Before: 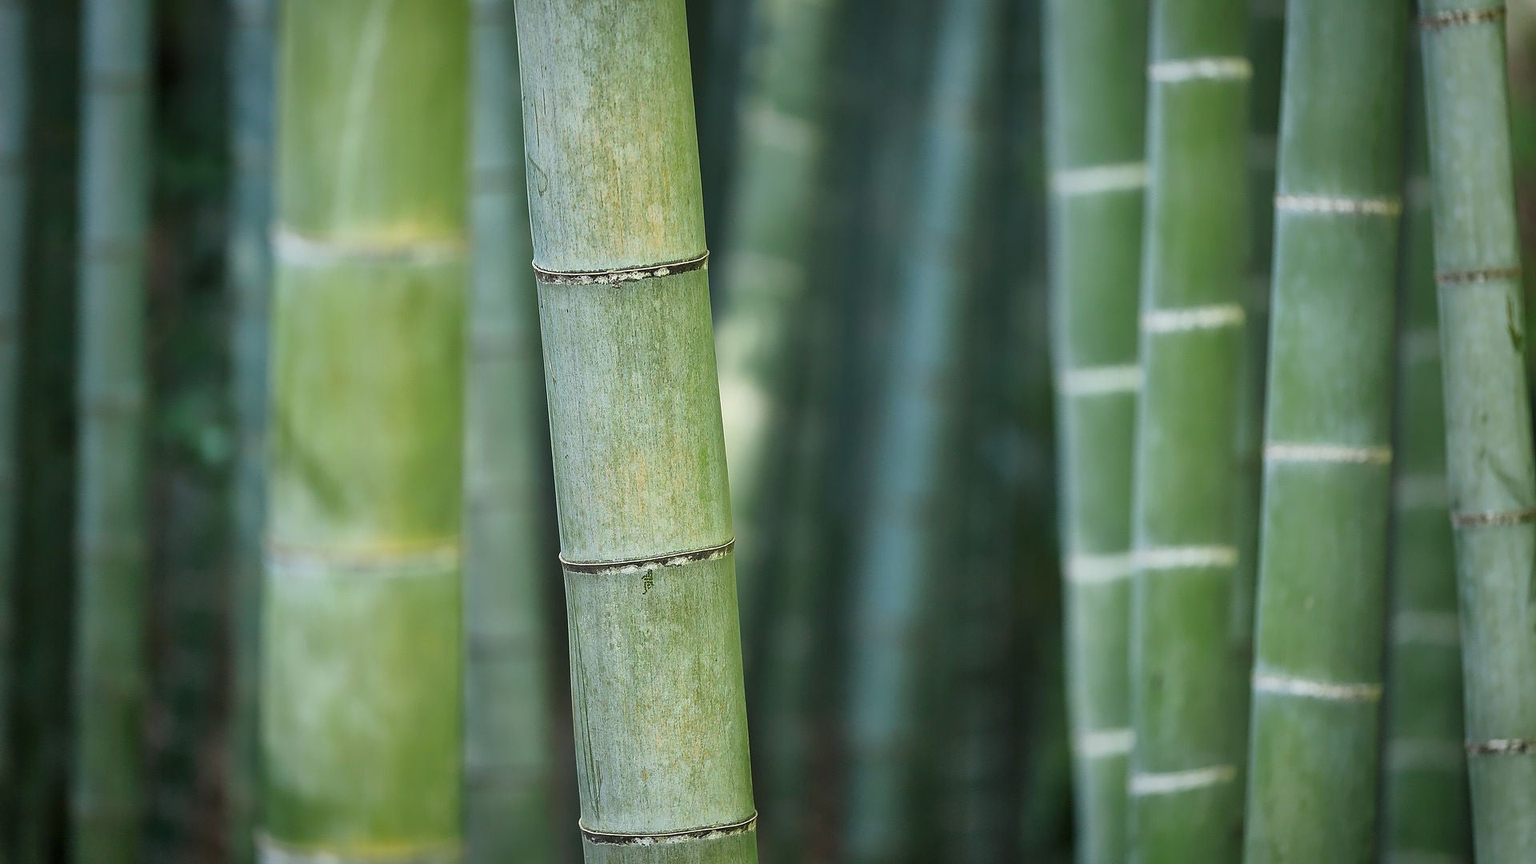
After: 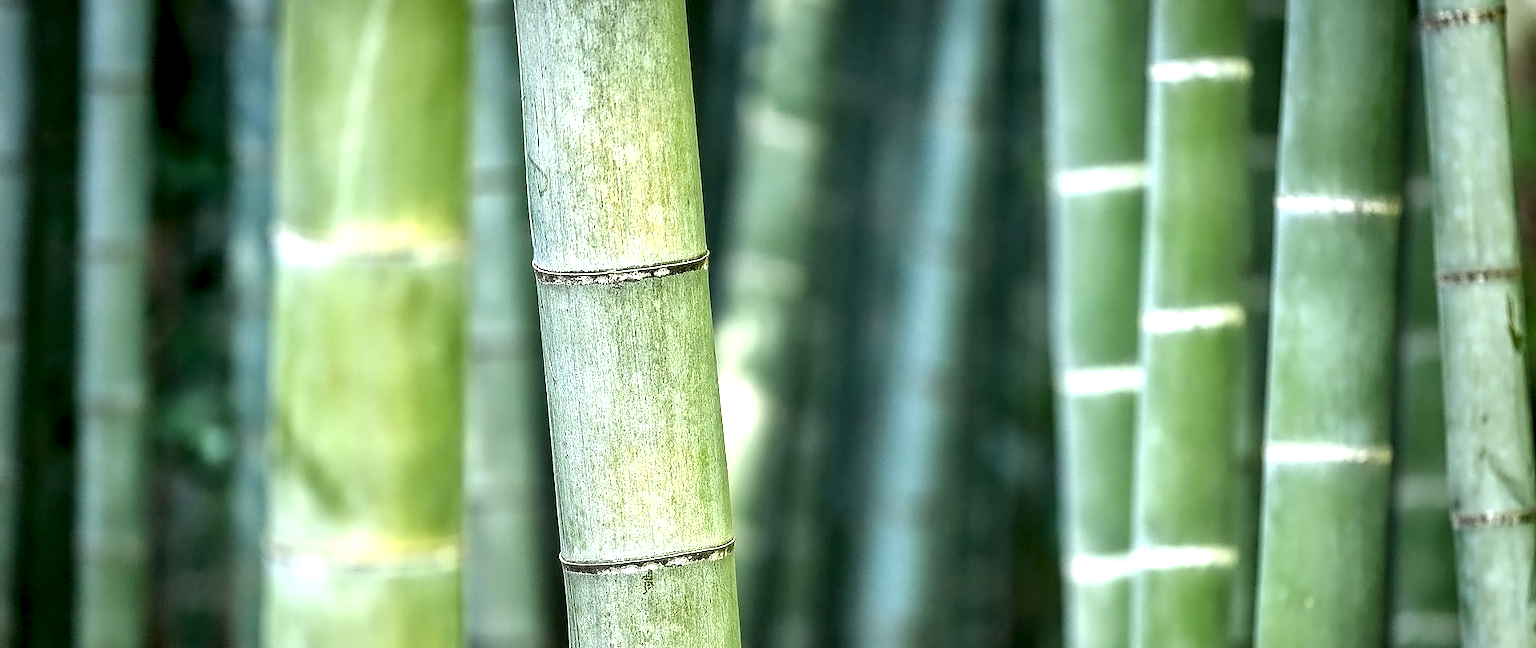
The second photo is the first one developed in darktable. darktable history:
local contrast: highlights 64%, shadows 54%, detail 168%, midtone range 0.511
exposure: black level correction 0.005, exposure 0.288 EV, compensate exposure bias true, compensate highlight preservation false
contrast equalizer: octaves 7, y [[0.5 ×4, 0.525, 0.667], [0.5 ×6], [0.5 ×6], [0 ×4, 0.042, 0], [0, 0, 0.004, 0.1, 0.191, 0.131]]
levels: levels [0, 0.43, 0.859]
crop: bottom 24.988%
